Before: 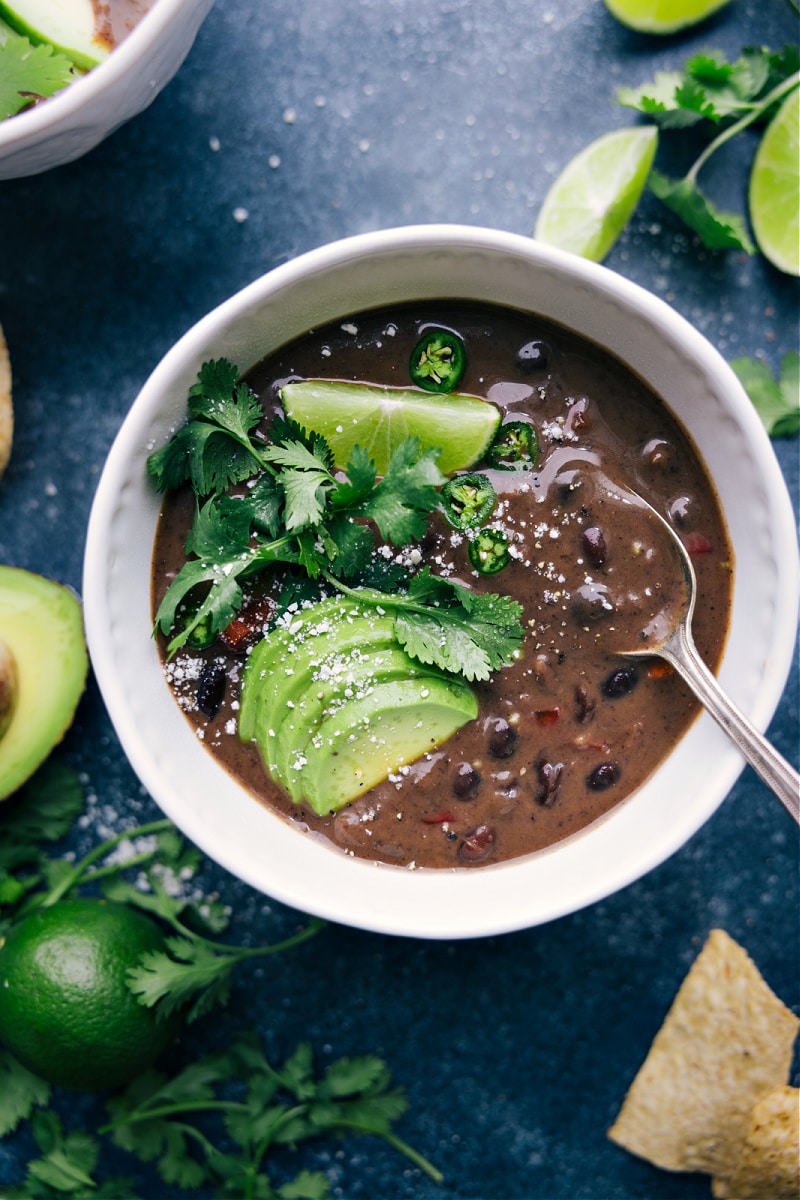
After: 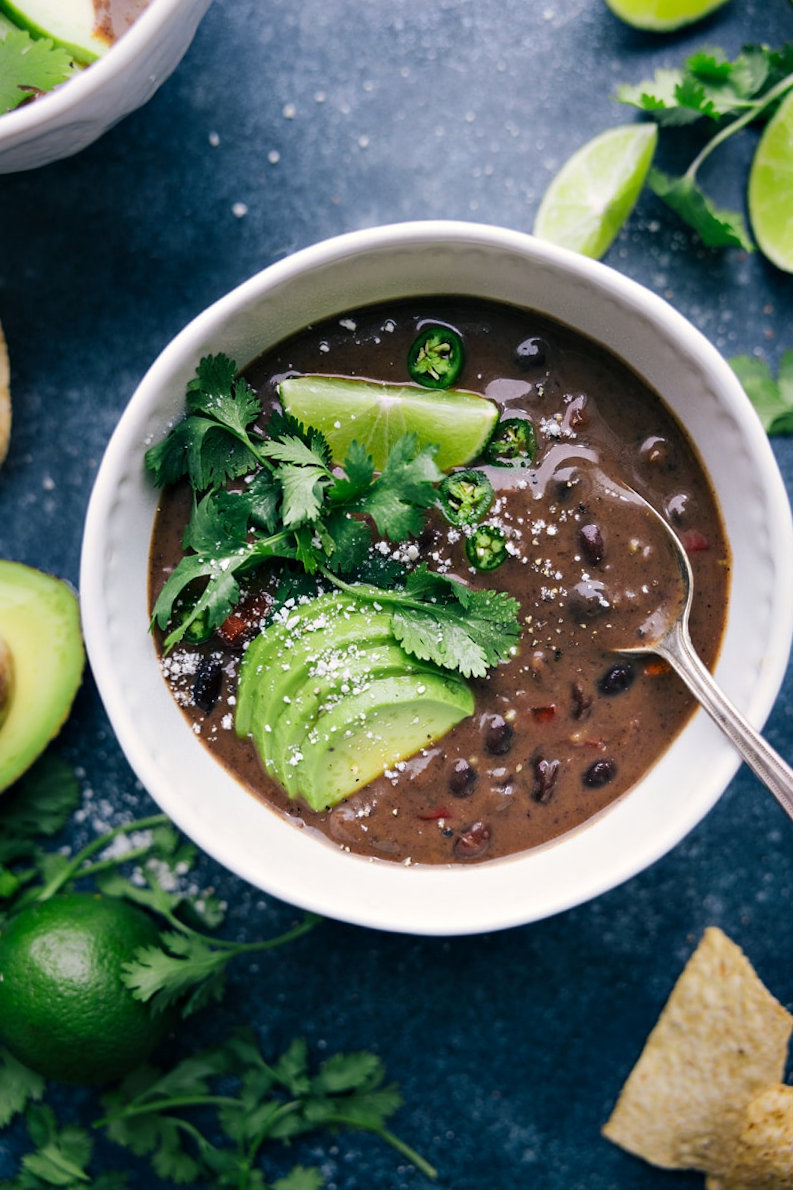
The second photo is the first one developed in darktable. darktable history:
crop and rotate: angle -0.31°
